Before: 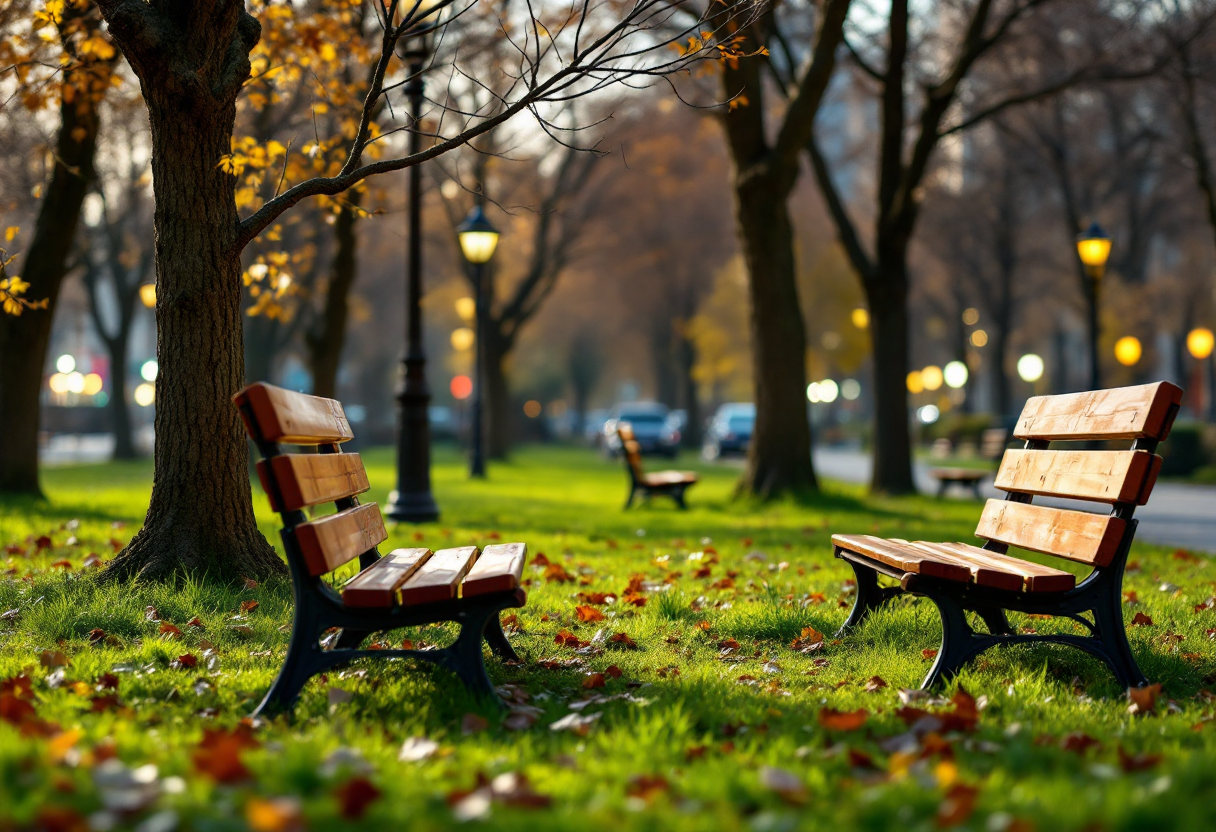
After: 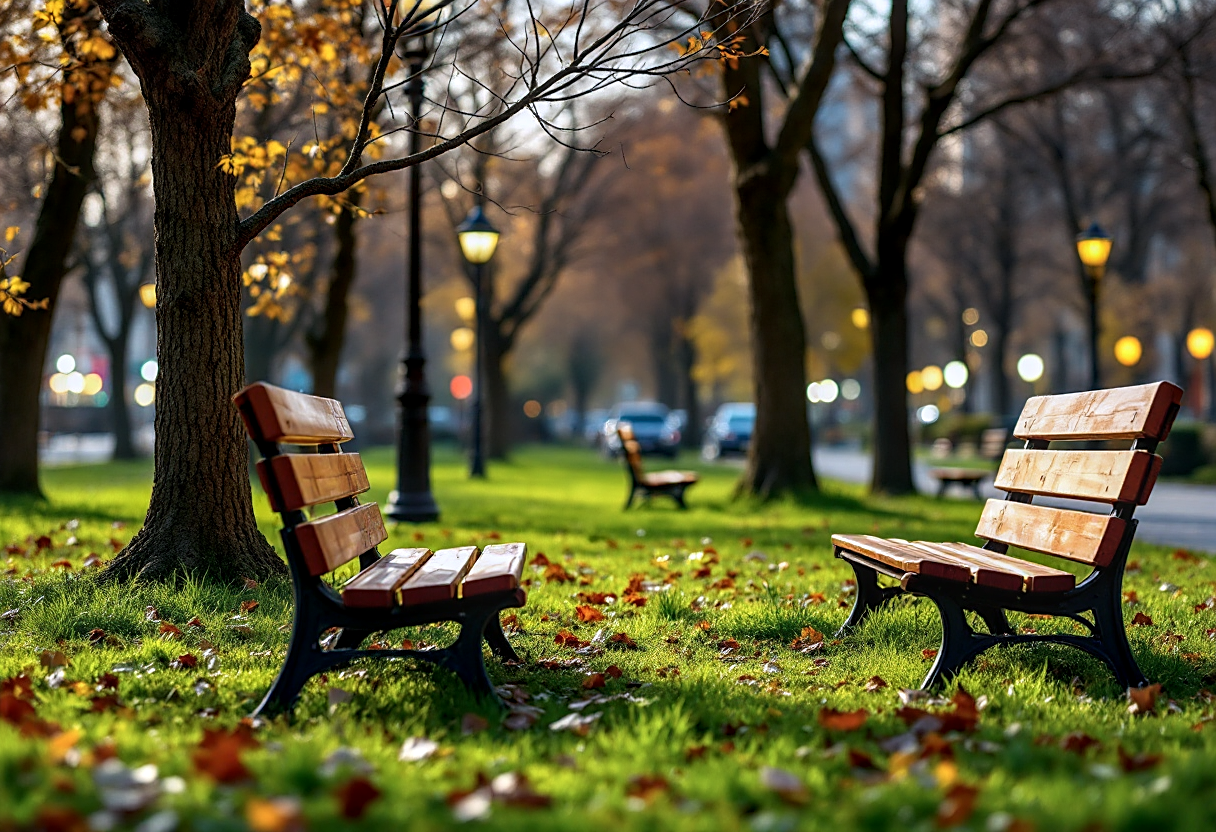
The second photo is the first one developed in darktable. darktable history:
color calibration: illuminant as shot in camera, x 0.358, y 0.373, temperature 4628.91 K
sharpen: on, module defaults
local contrast: on, module defaults
